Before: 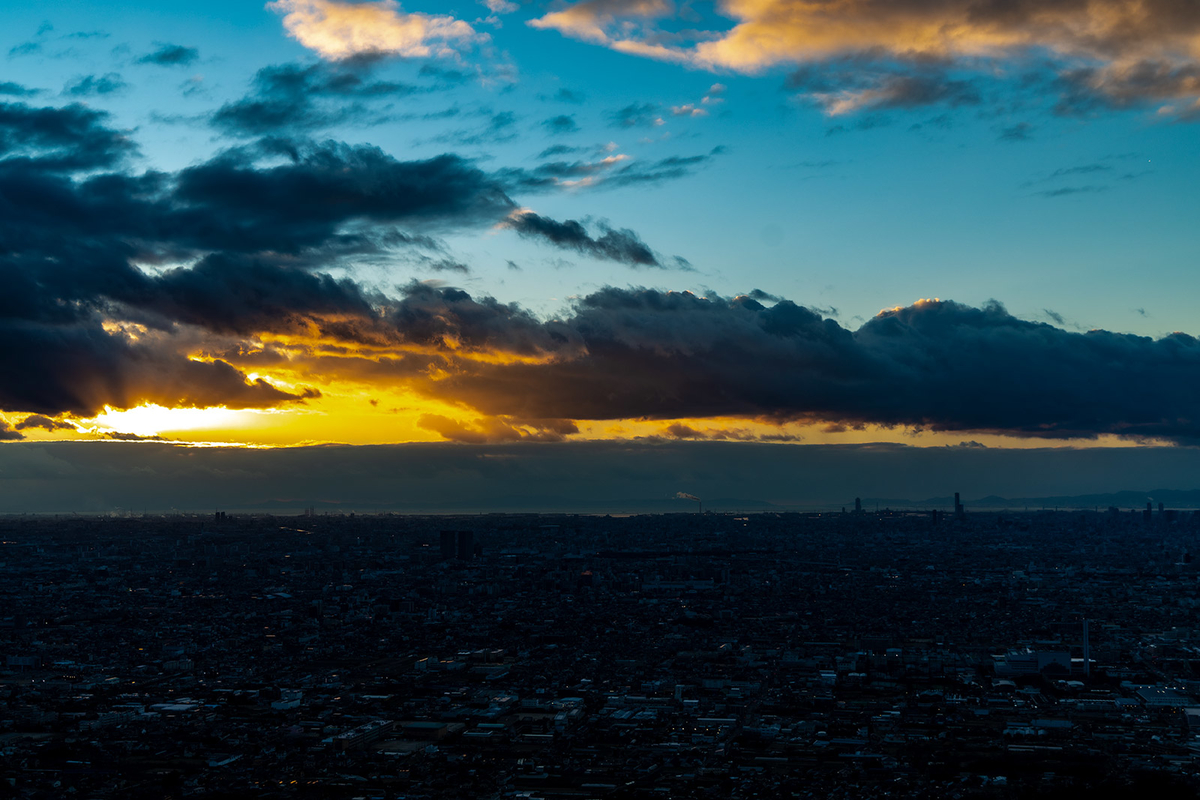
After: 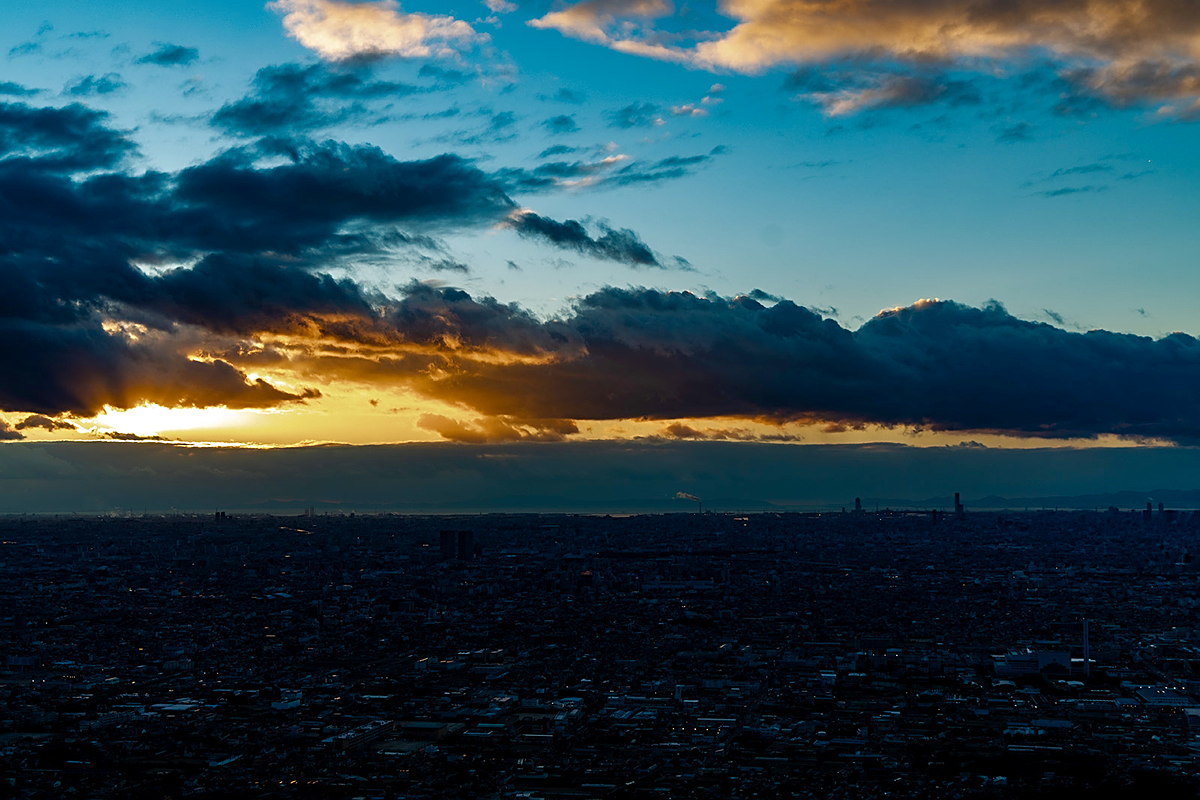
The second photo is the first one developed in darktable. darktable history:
sharpen: on, module defaults
color balance rgb: perceptual saturation grading › global saturation 20%, perceptual saturation grading › highlights -50%, perceptual saturation grading › shadows 30%
